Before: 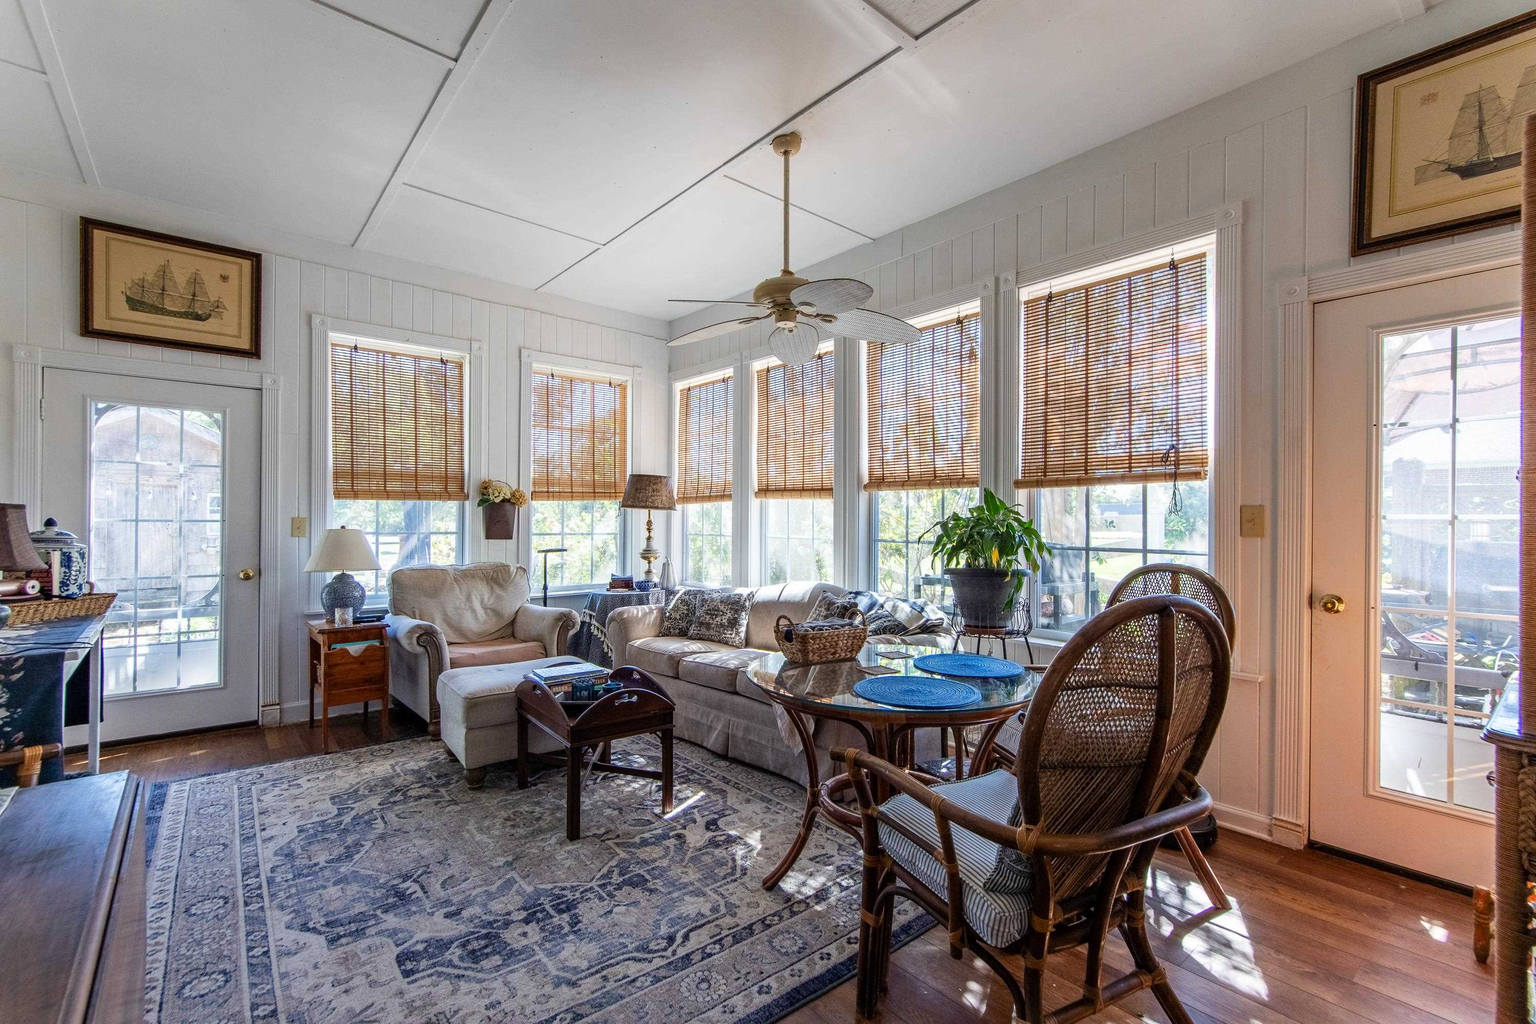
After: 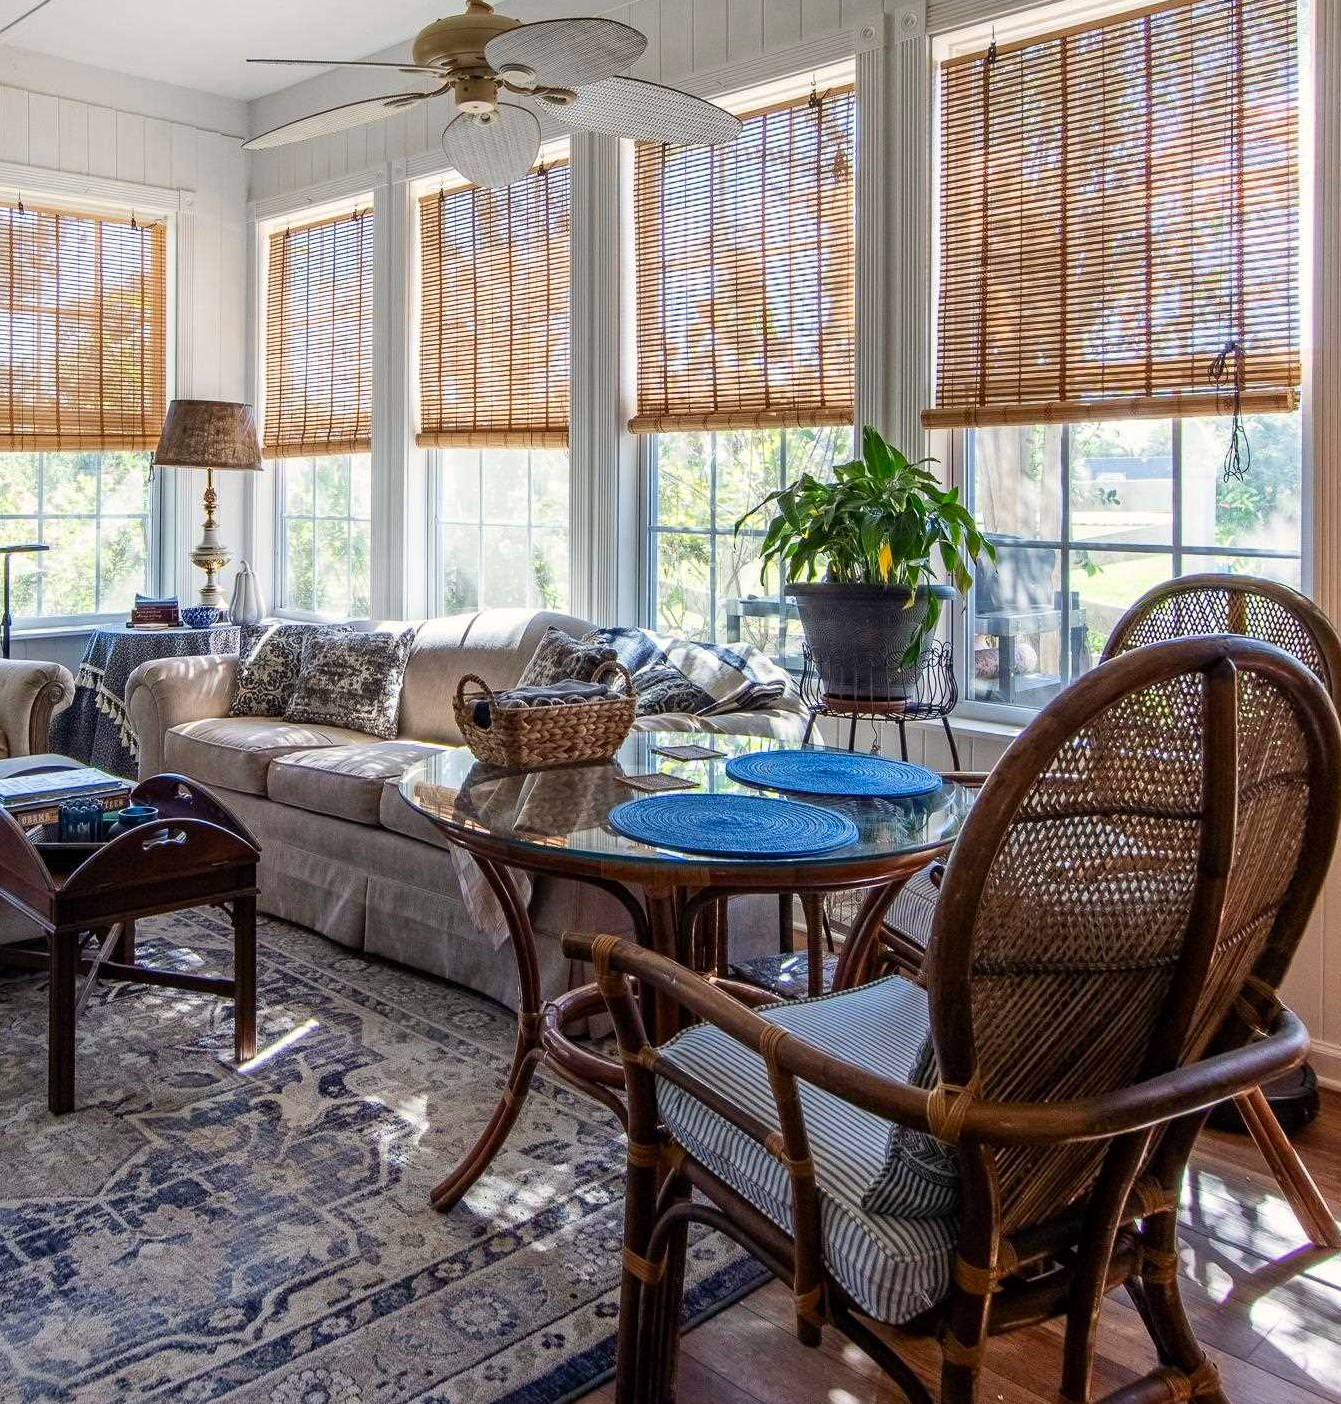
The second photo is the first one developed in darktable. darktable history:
color correction: highlights a* 0.7, highlights b* 2.79, saturation 1.06
crop: left 35.304%, top 26.331%, right 19.978%, bottom 3.397%
